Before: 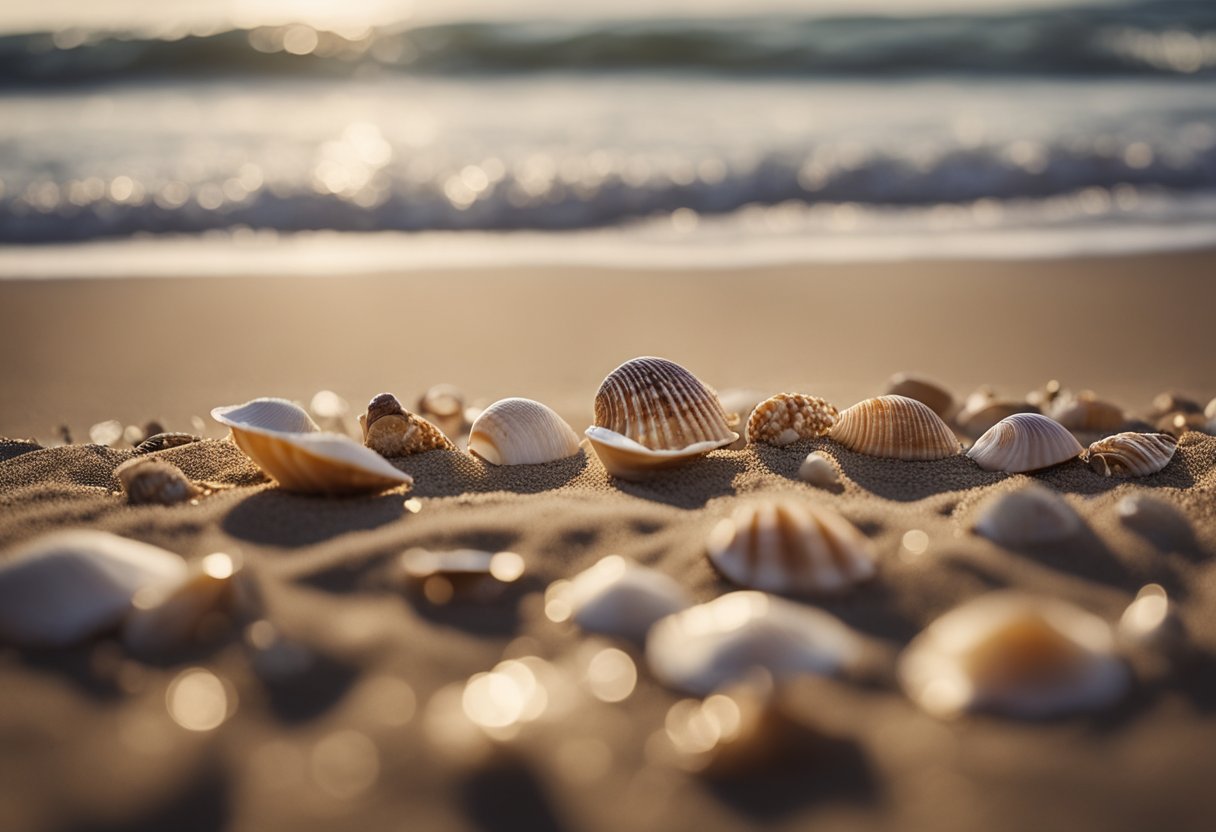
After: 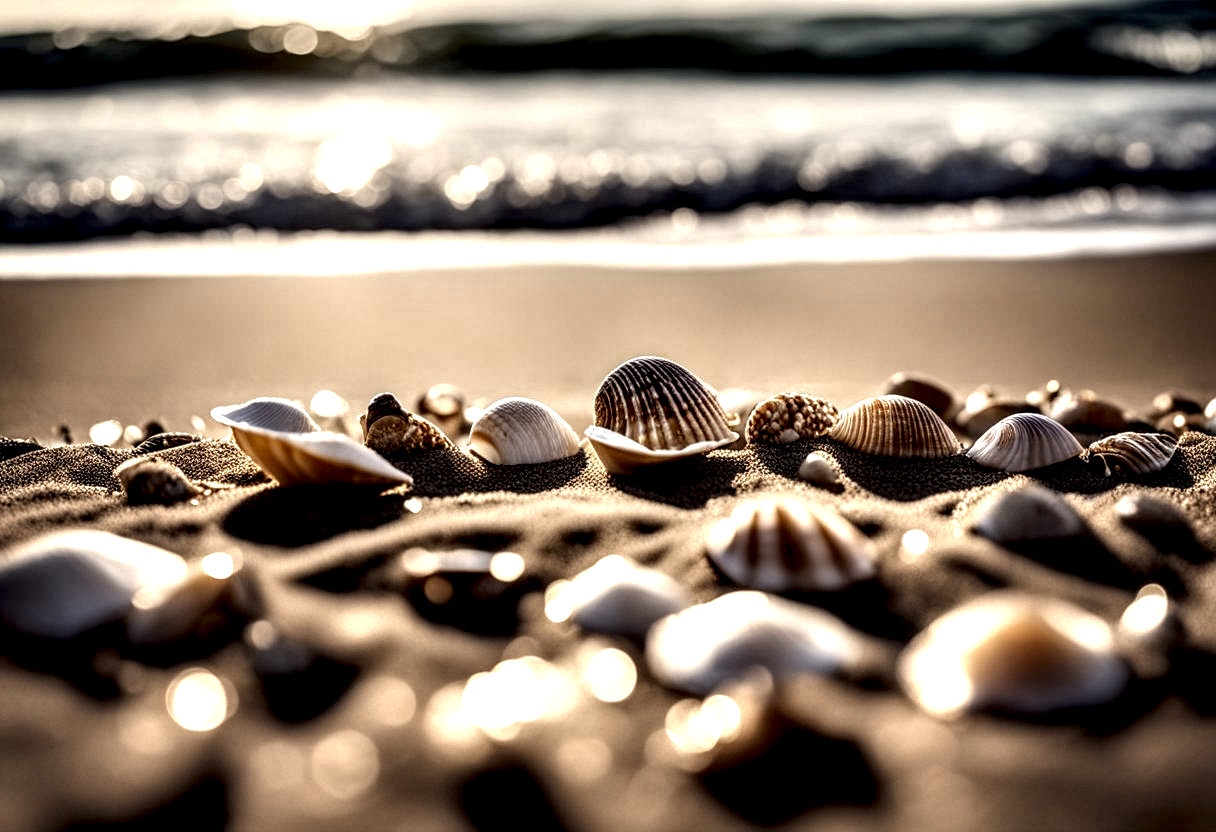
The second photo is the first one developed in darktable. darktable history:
local contrast: highlights 115%, shadows 42%, detail 291%
